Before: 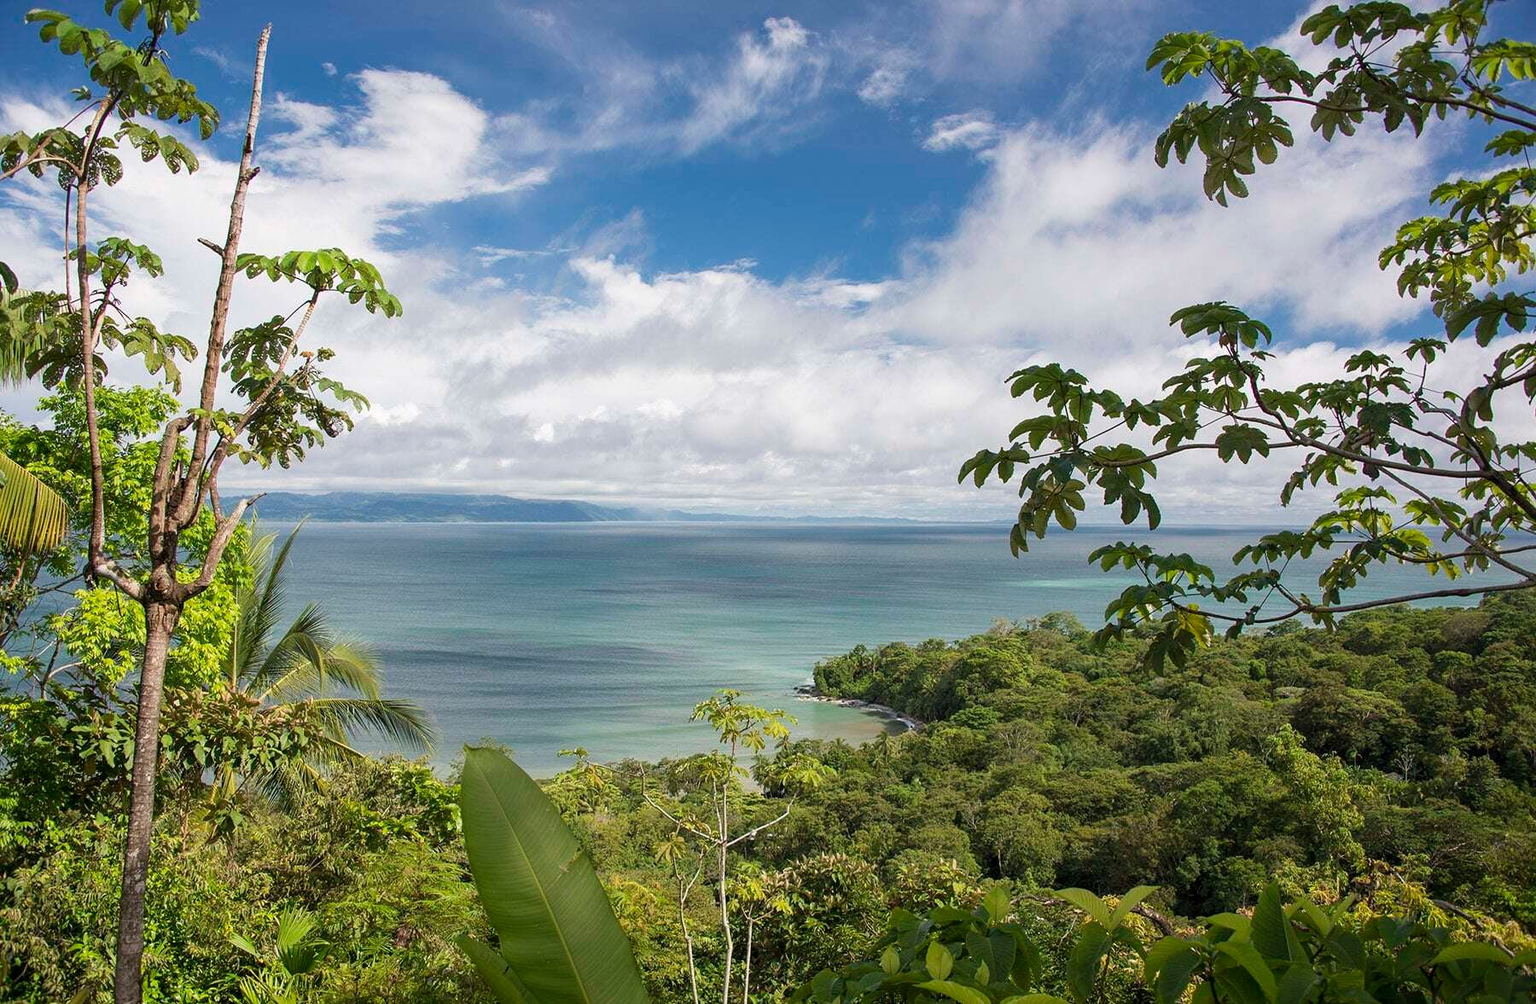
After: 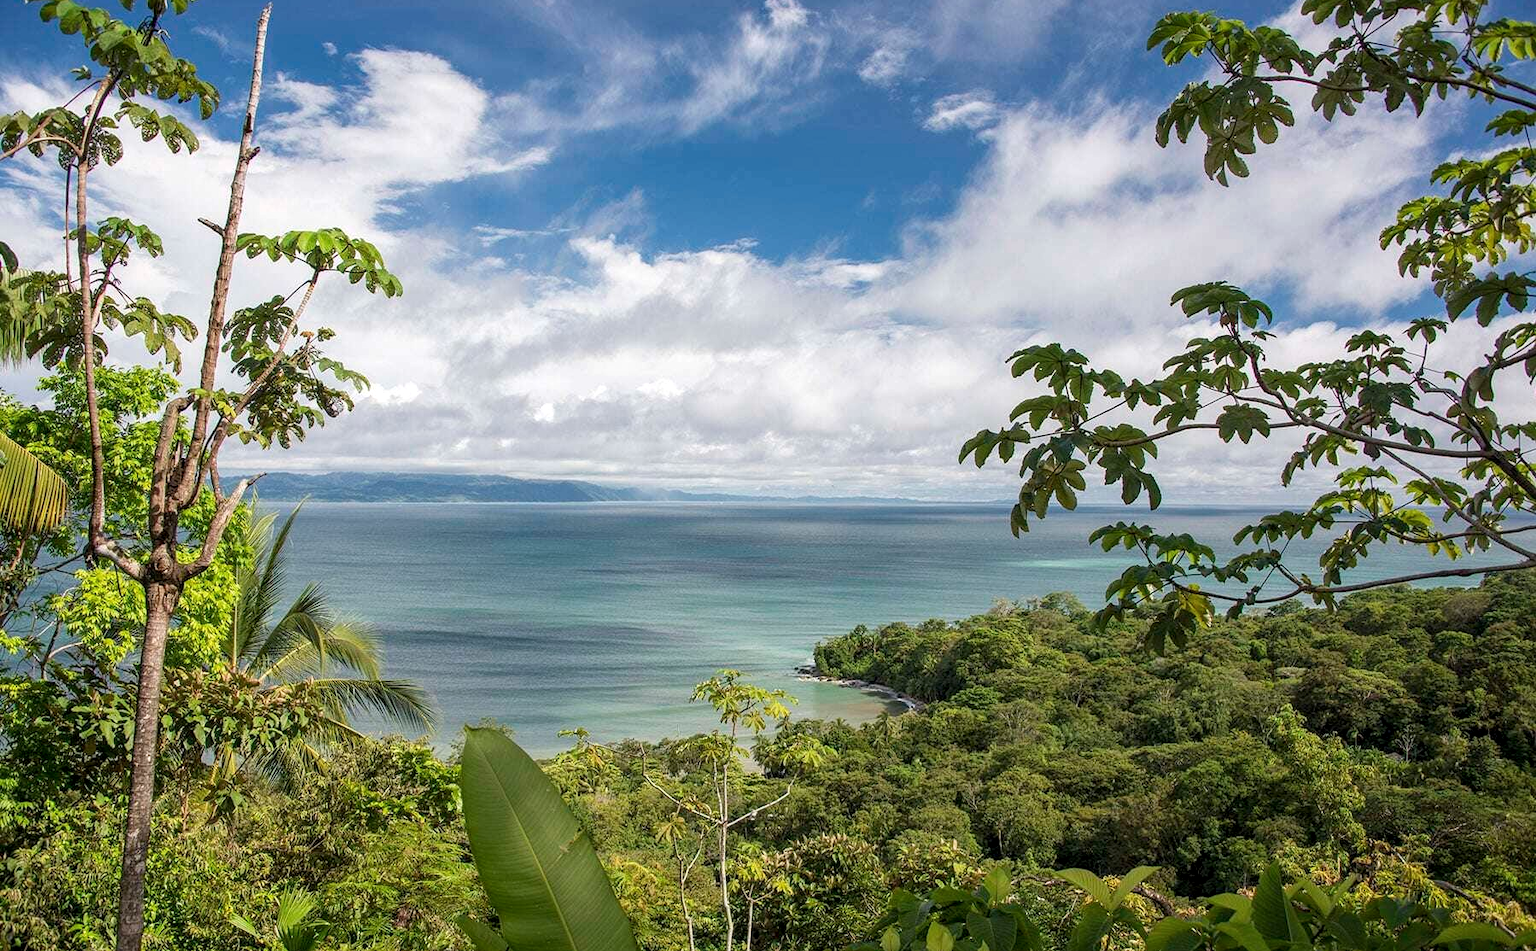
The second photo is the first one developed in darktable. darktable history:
crop and rotate: top 2.124%, bottom 3.134%
local contrast: on, module defaults
